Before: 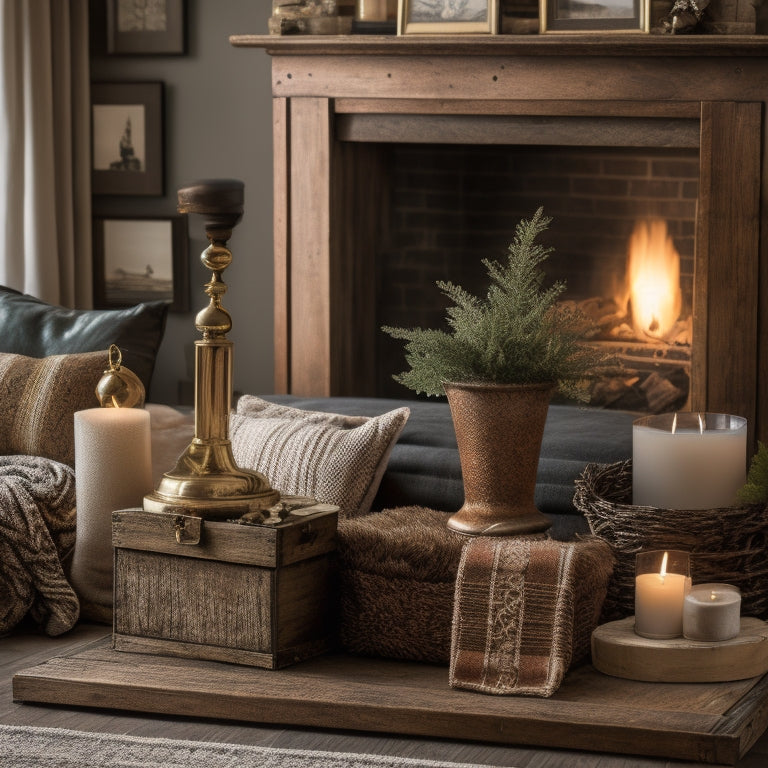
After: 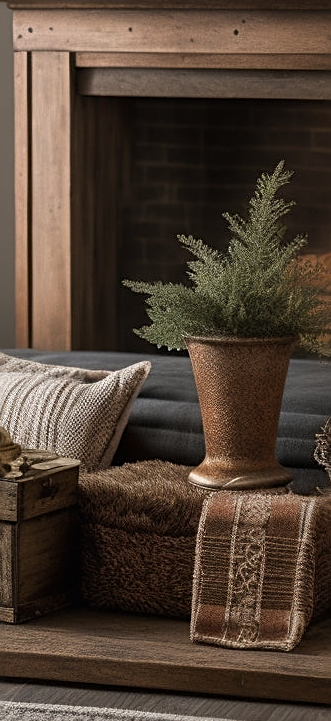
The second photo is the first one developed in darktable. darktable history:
sharpen: on, module defaults
crop: left 33.806%, top 6.065%, right 23.02%
